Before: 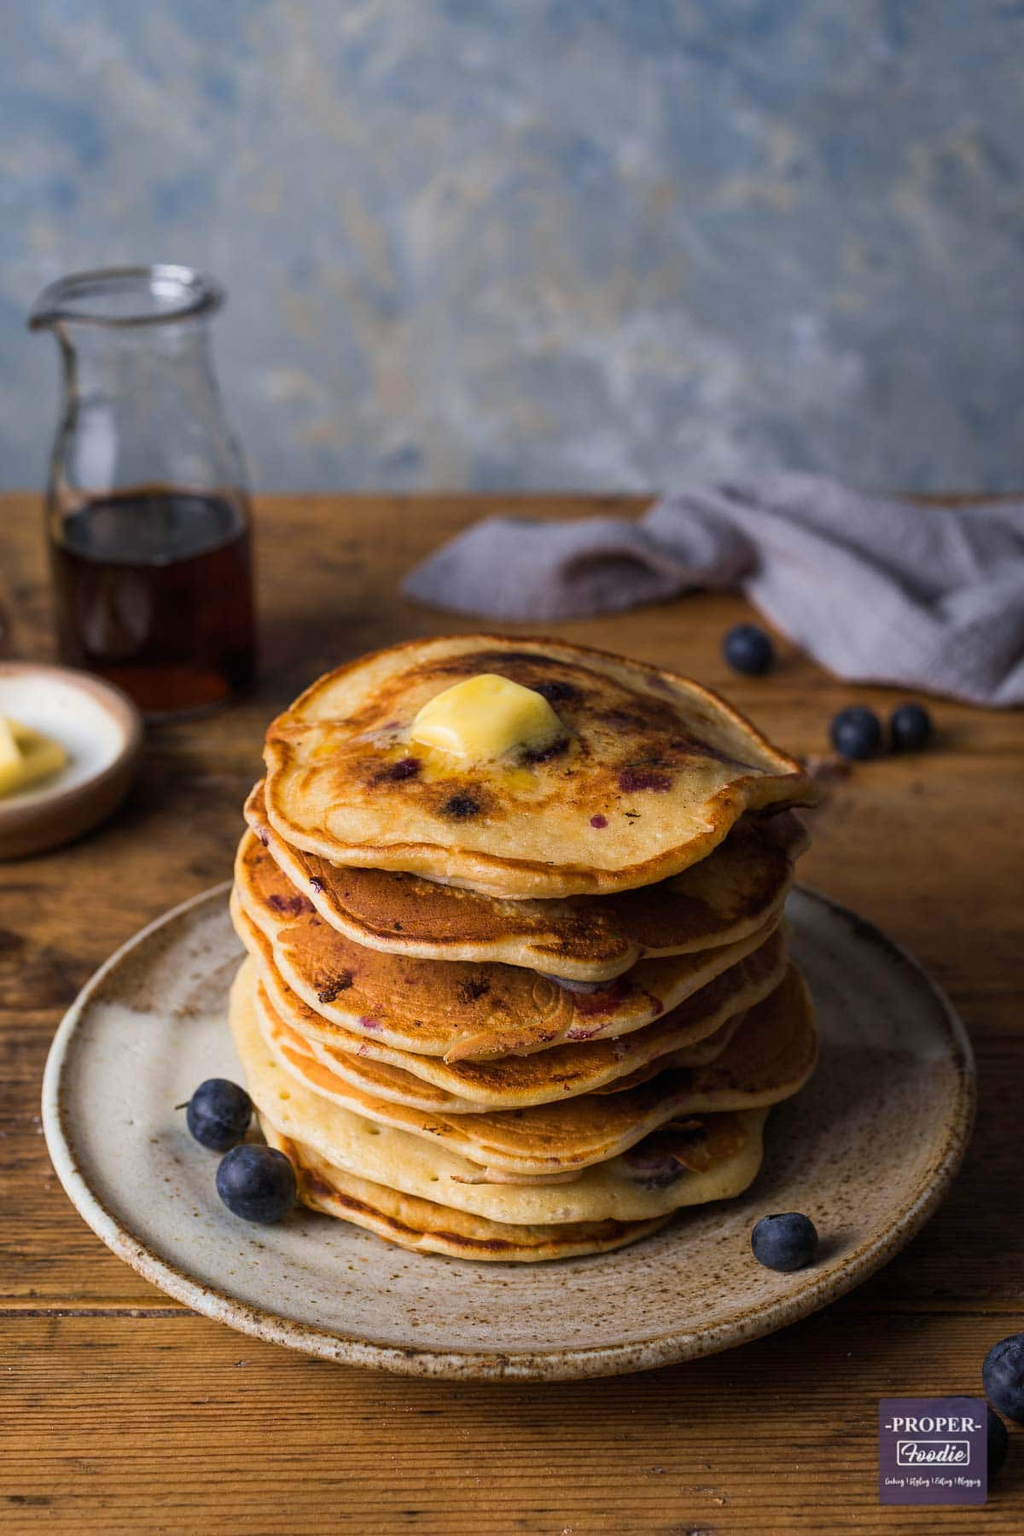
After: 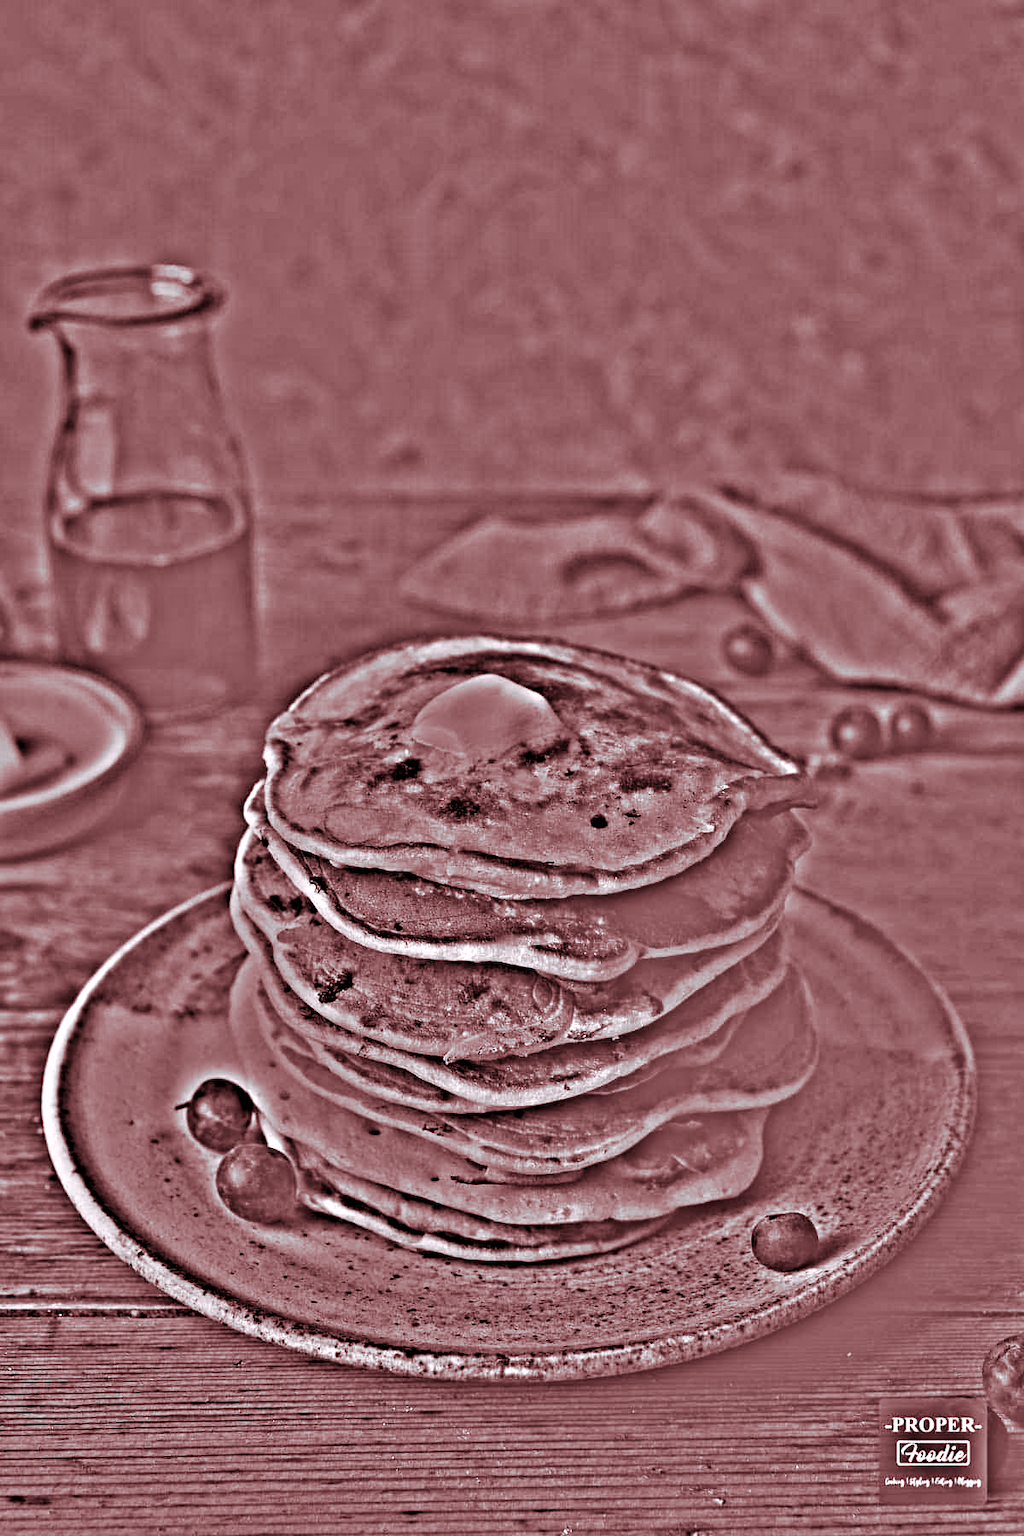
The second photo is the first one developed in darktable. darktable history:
highpass: on, module defaults
split-toning: highlights › saturation 0, balance -61.83
color balance rgb: shadows lift › chroma 2%, shadows lift › hue 217.2°, power › chroma 0.25%, power › hue 60°, highlights gain › chroma 1.5%, highlights gain › hue 309.6°, global offset › luminance -0.5%, perceptual saturation grading › global saturation 15%, global vibrance 20%
color calibration: illuminant as shot in camera, x 0.37, y 0.382, temperature 4313.32 K
